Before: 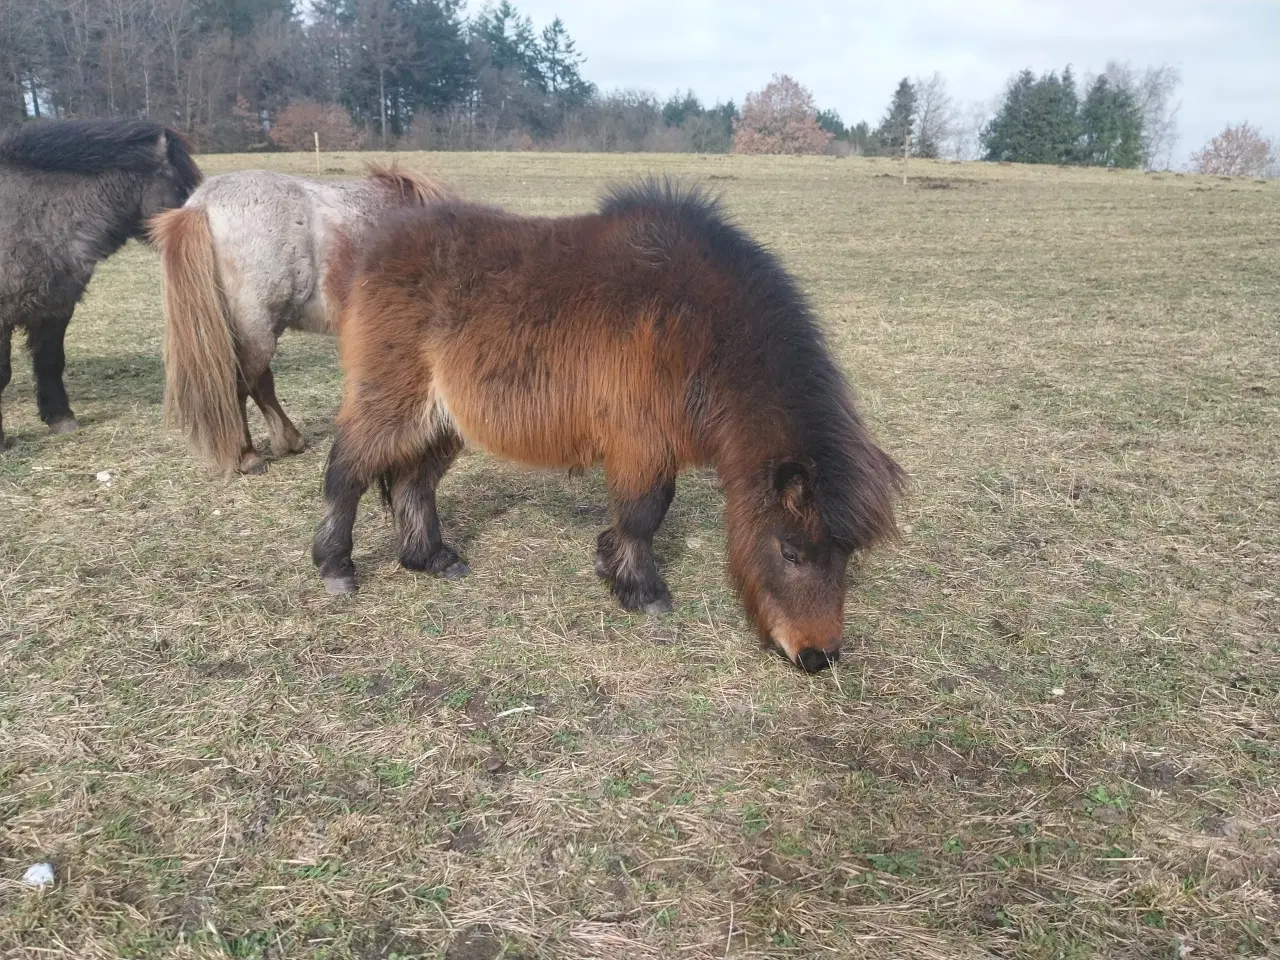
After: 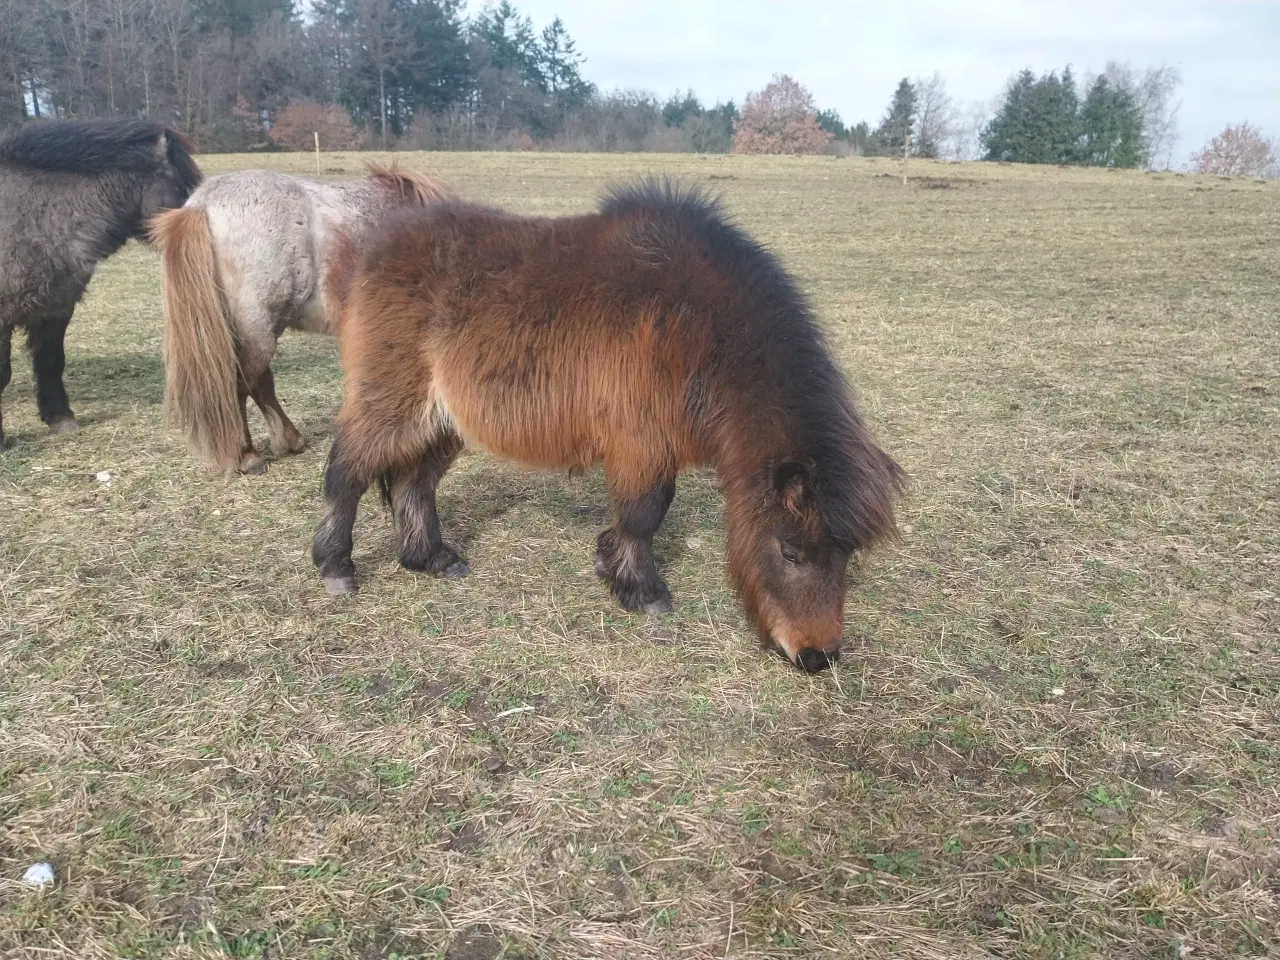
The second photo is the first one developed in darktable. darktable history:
exposure: black level correction -0.004, exposure 0.053 EV, compensate highlight preservation false
